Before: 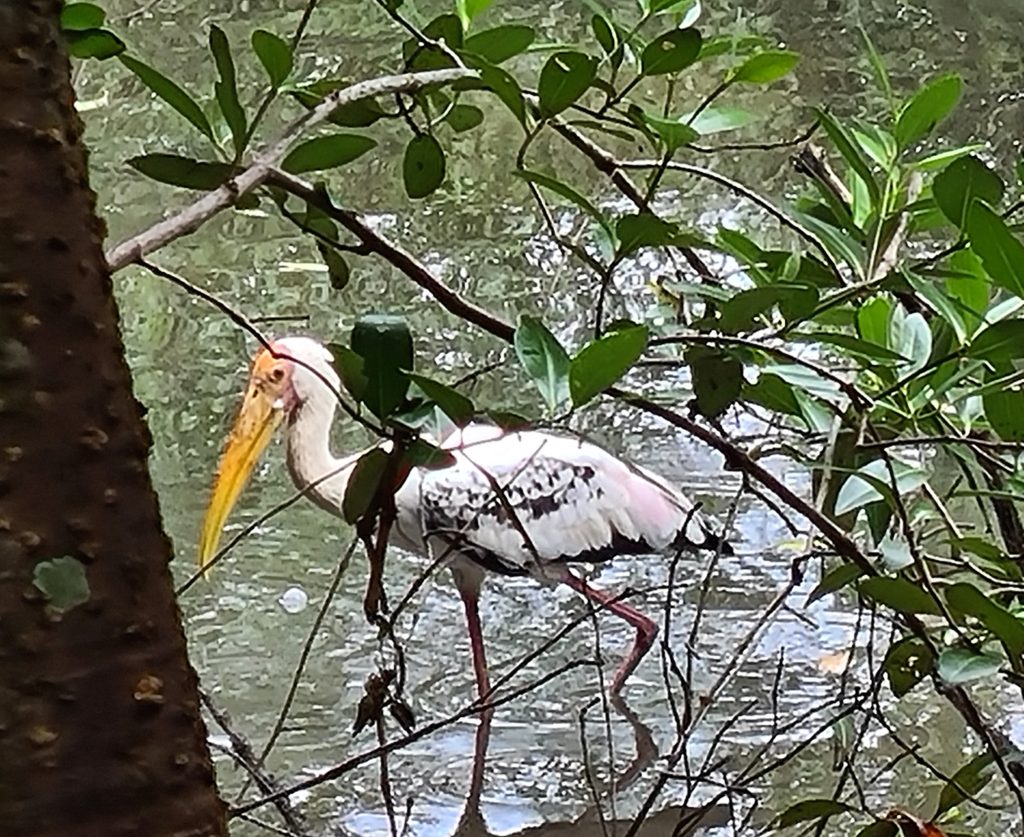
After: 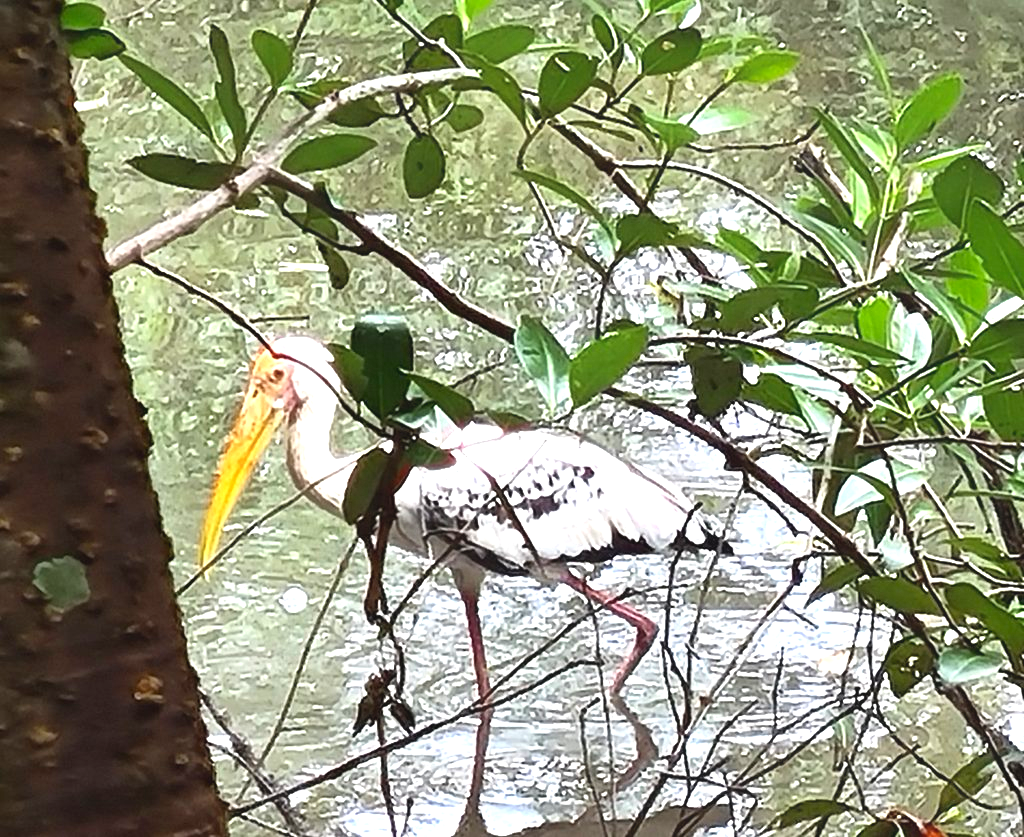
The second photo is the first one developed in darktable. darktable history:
exposure: black level correction 0, exposure 1.173 EV, compensate exposure bias true, compensate highlight preservation false
contrast equalizer: y [[0.46, 0.454, 0.451, 0.451, 0.455, 0.46], [0.5 ×6], [0.5 ×6], [0 ×6], [0 ×6]]
